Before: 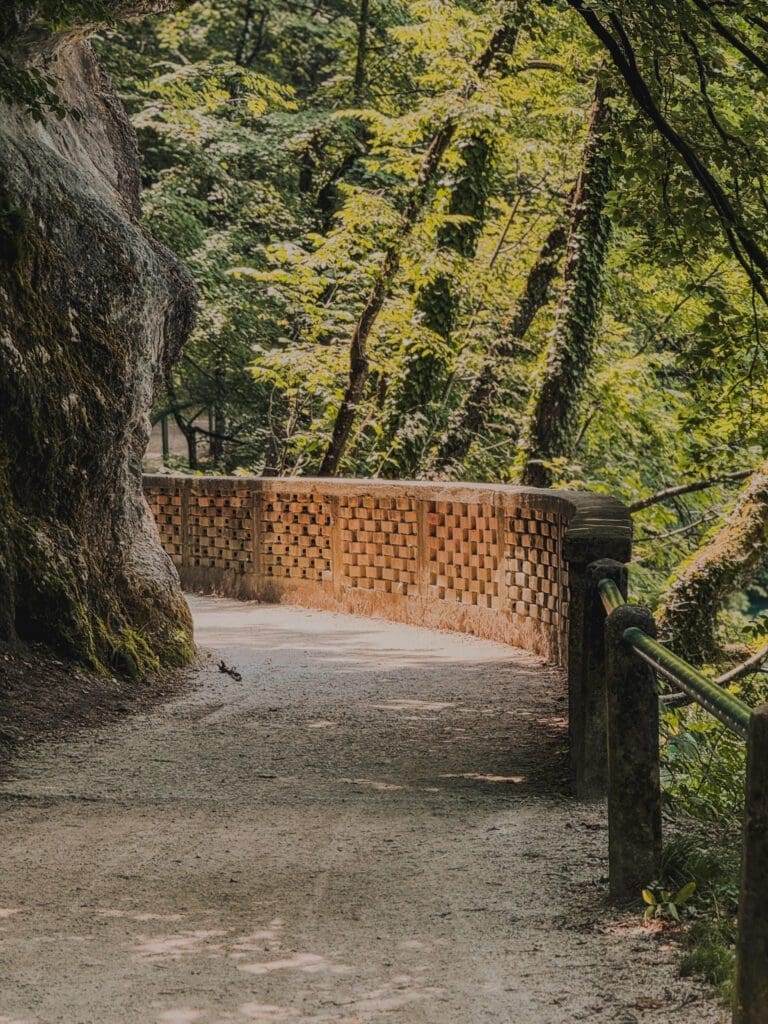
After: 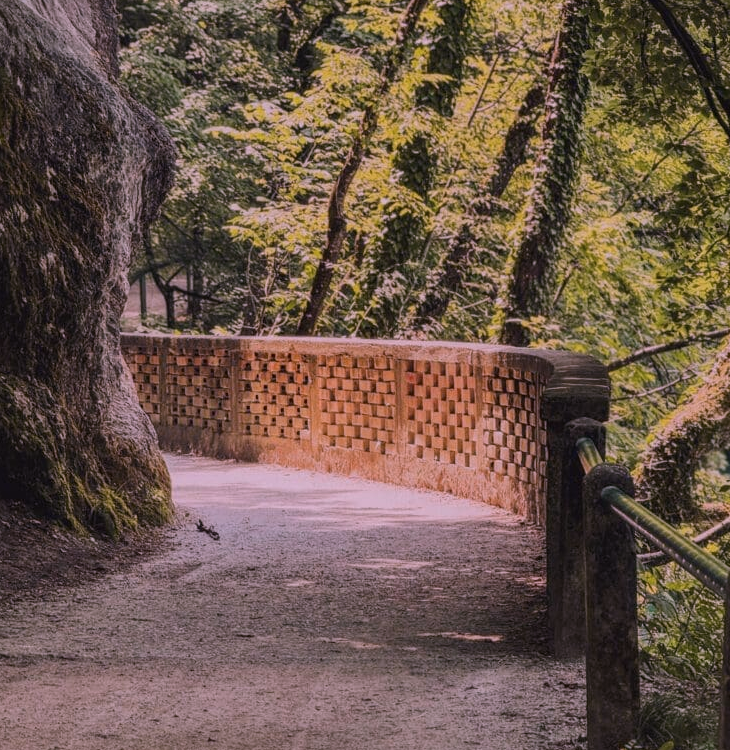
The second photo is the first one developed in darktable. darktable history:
color calibration: output R [1.063, -0.012, -0.003, 0], output B [-0.079, 0.047, 1, 0], illuminant custom, x 0.367, y 0.392, temperature 4435.46 K
crop and rotate: left 2.889%, top 13.828%, right 2.024%, bottom 12.867%
